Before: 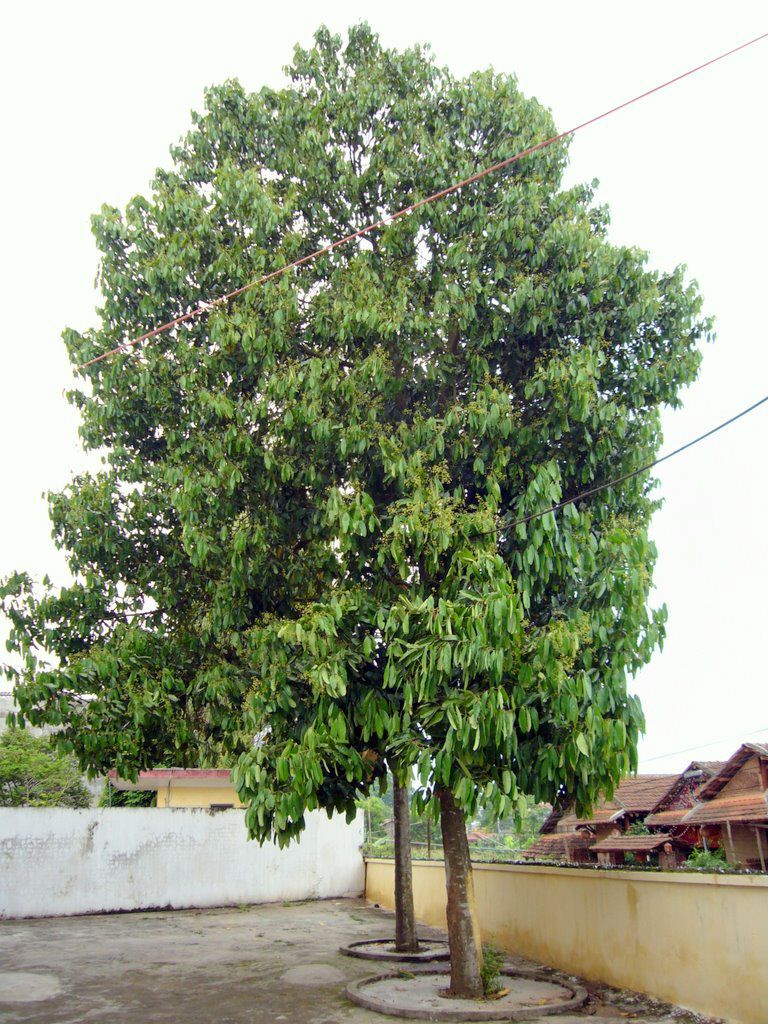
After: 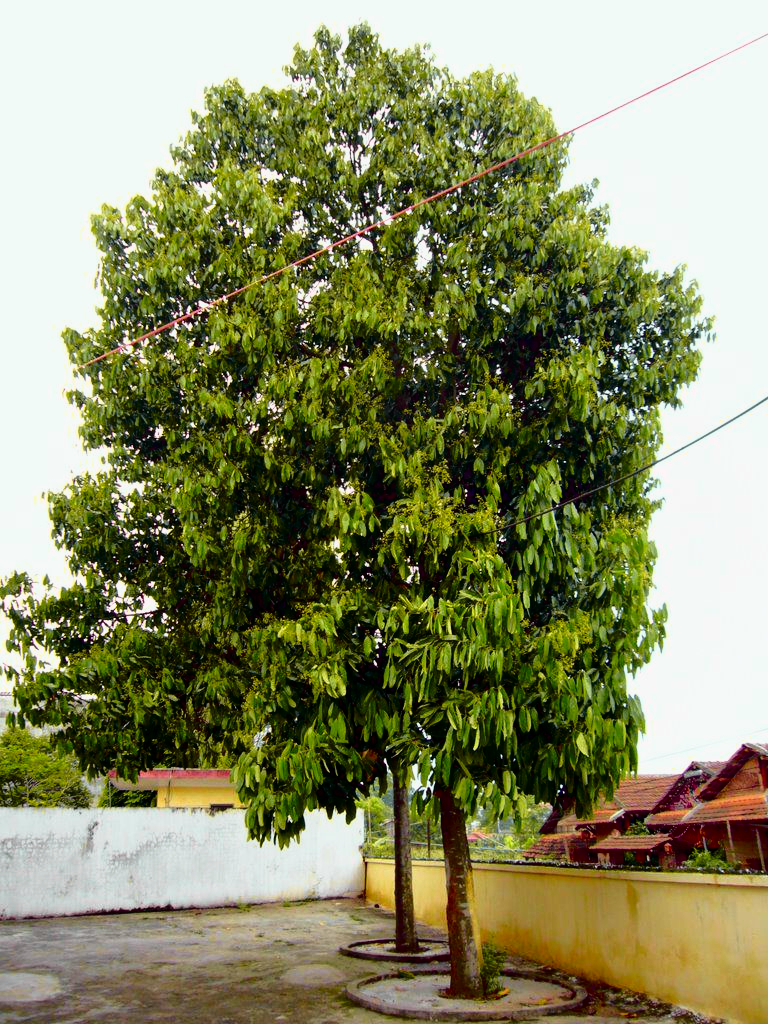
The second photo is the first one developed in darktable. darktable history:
contrast brightness saturation: brightness -0.25, saturation 0.2
tone curve: curves: ch0 [(0, 0) (0.062, 0.023) (0.168, 0.142) (0.359, 0.44) (0.469, 0.544) (0.634, 0.722) (0.839, 0.909) (0.998, 0.978)]; ch1 [(0, 0) (0.437, 0.453) (0.472, 0.47) (0.502, 0.504) (0.527, 0.546) (0.568, 0.619) (0.608, 0.665) (0.669, 0.748) (0.859, 0.899) (1, 1)]; ch2 [(0, 0) (0.33, 0.301) (0.421, 0.443) (0.473, 0.498) (0.509, 0.5) (0.535, 0.564) (0.575, 0.625) (0.608, 0.676) (1, 1)], color space Lab, independent channels, preserve colors none
